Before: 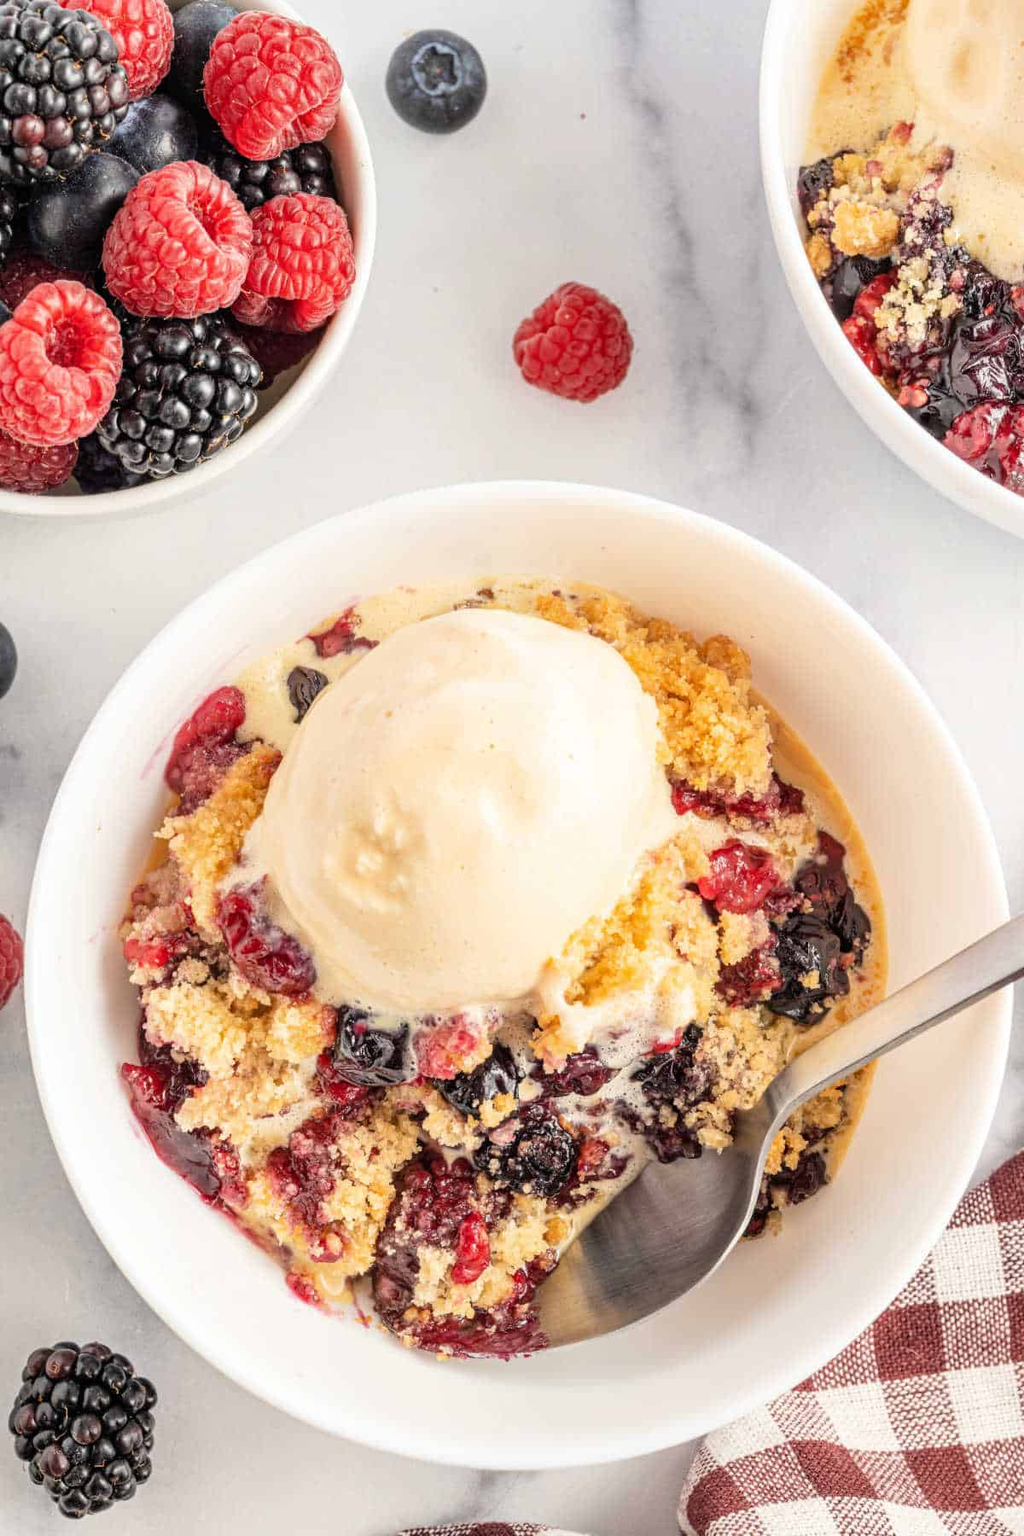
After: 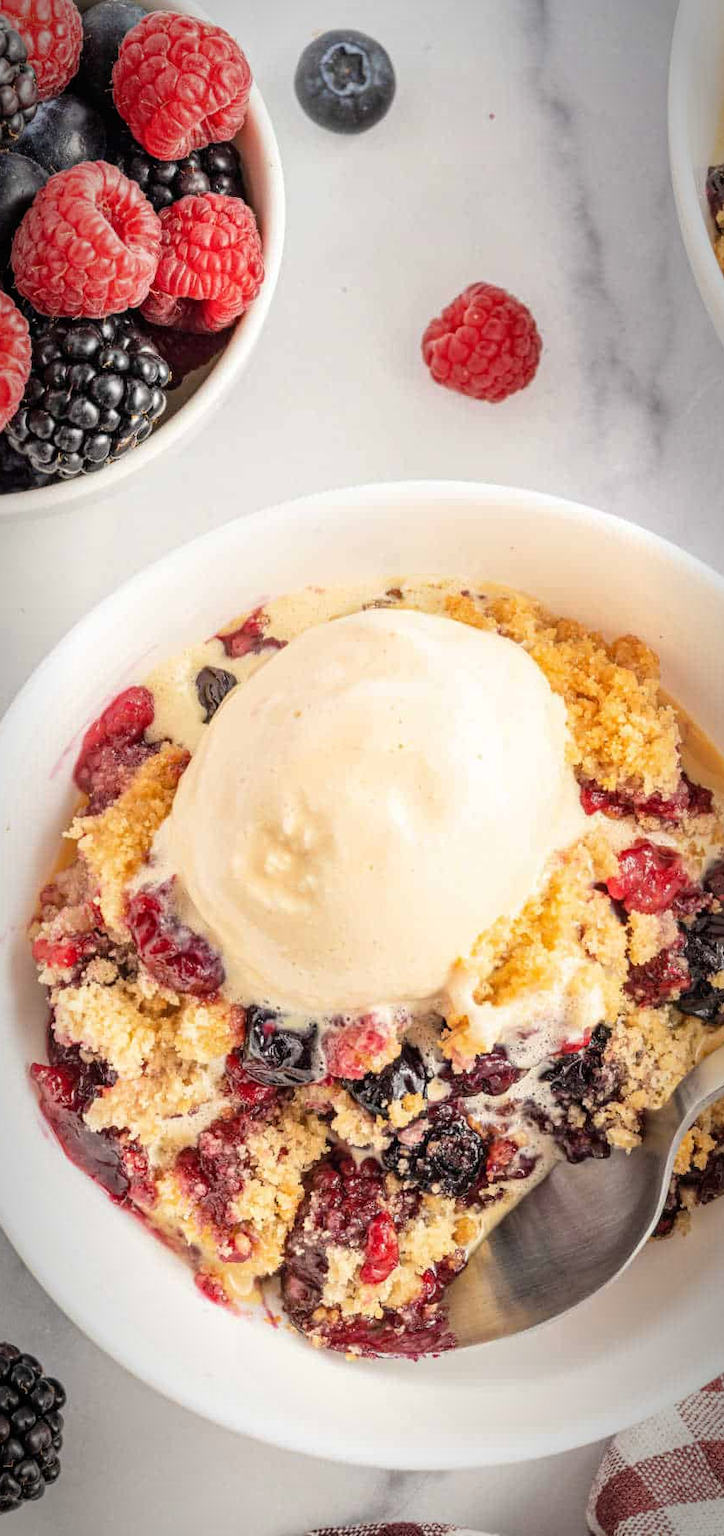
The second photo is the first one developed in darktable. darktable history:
crop and rotate: left 8.97%, right 20.267%
vignetting: brightness -0.592, saturation -0.001, automatic ratio true
